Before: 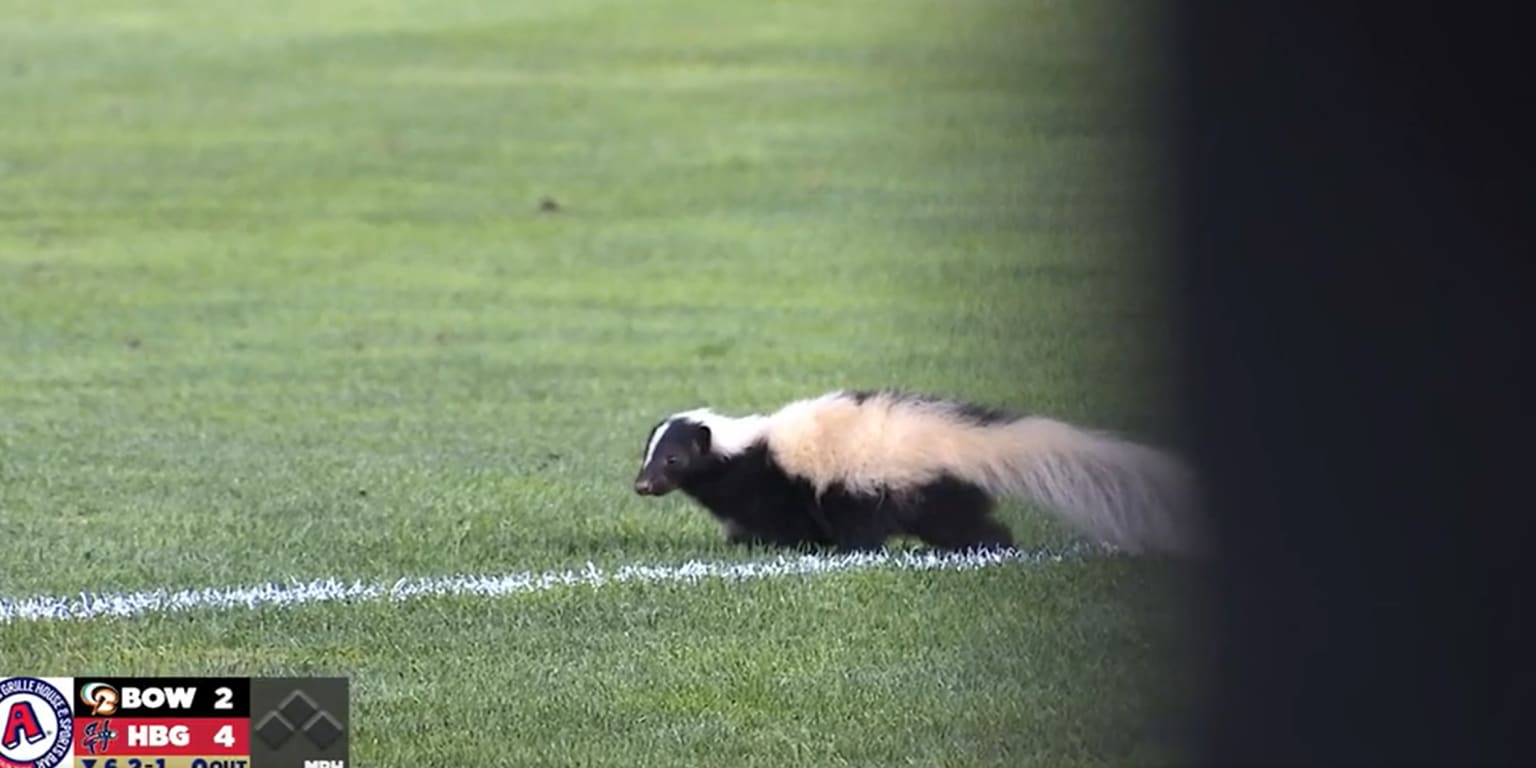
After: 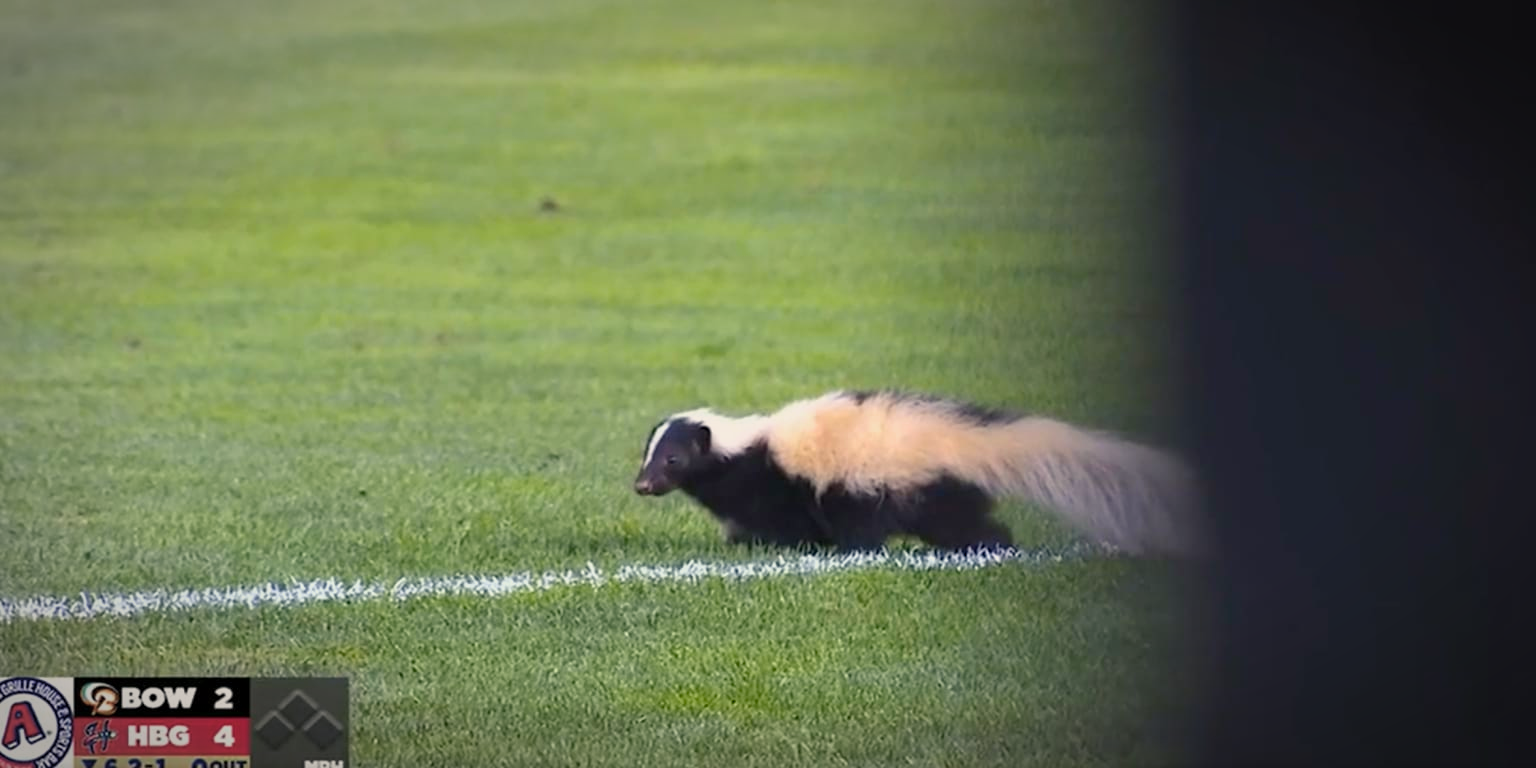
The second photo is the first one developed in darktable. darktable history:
color balance rgb: highlights gain › chroma 2.029%, highlights gain › hue 72.86°, perceptual saturation grading › global saturation 40.118%, contrast -9.487%
vignetting: automatic ratio true, unbound false
